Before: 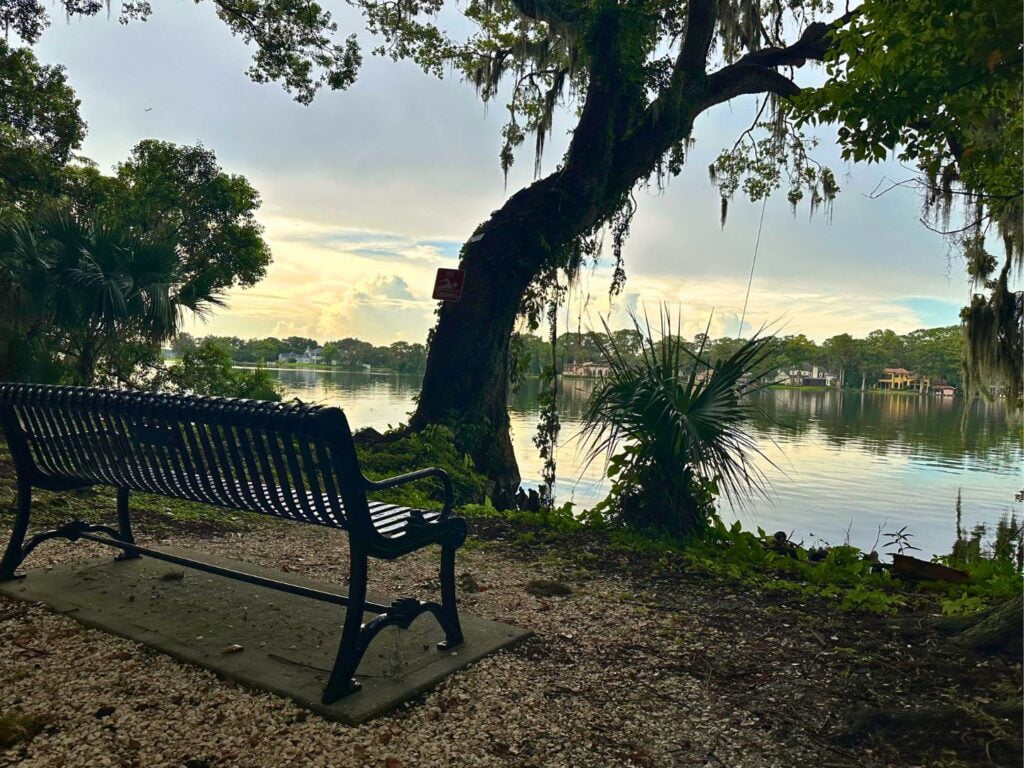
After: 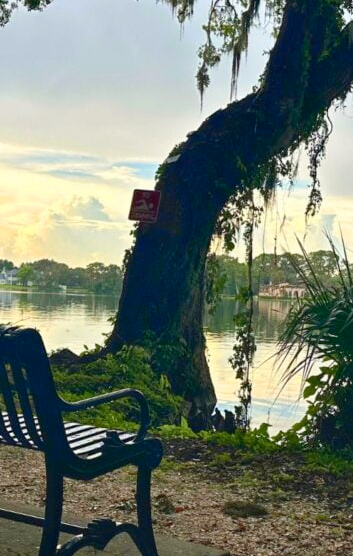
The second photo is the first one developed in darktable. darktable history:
levels: levels [0, 0.445, 1]
crop and rotate: left 29.77%, top 10.328%, right 35.664%, bottom 17.266%
